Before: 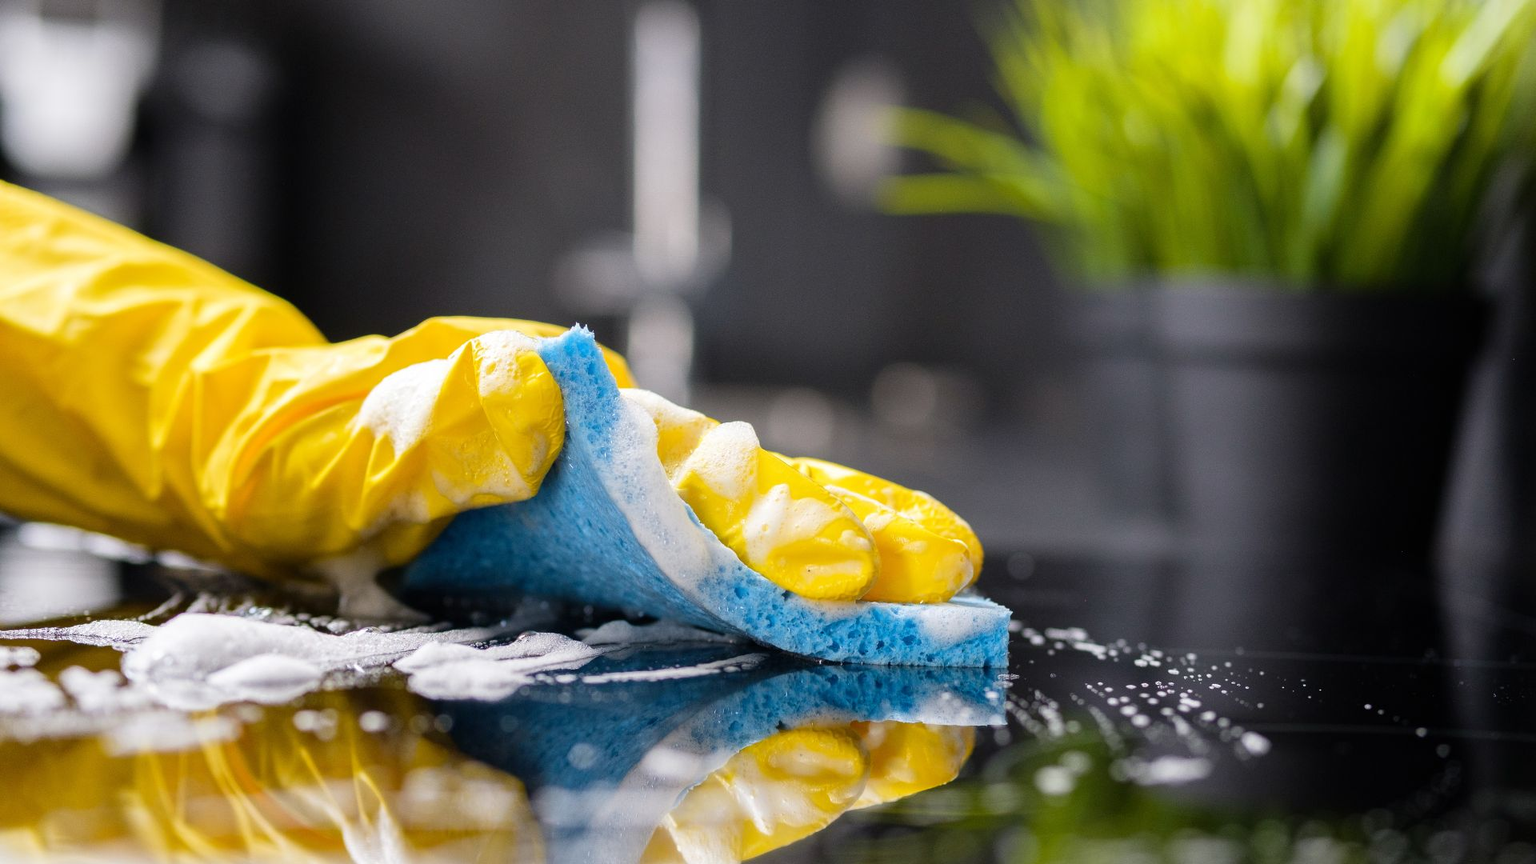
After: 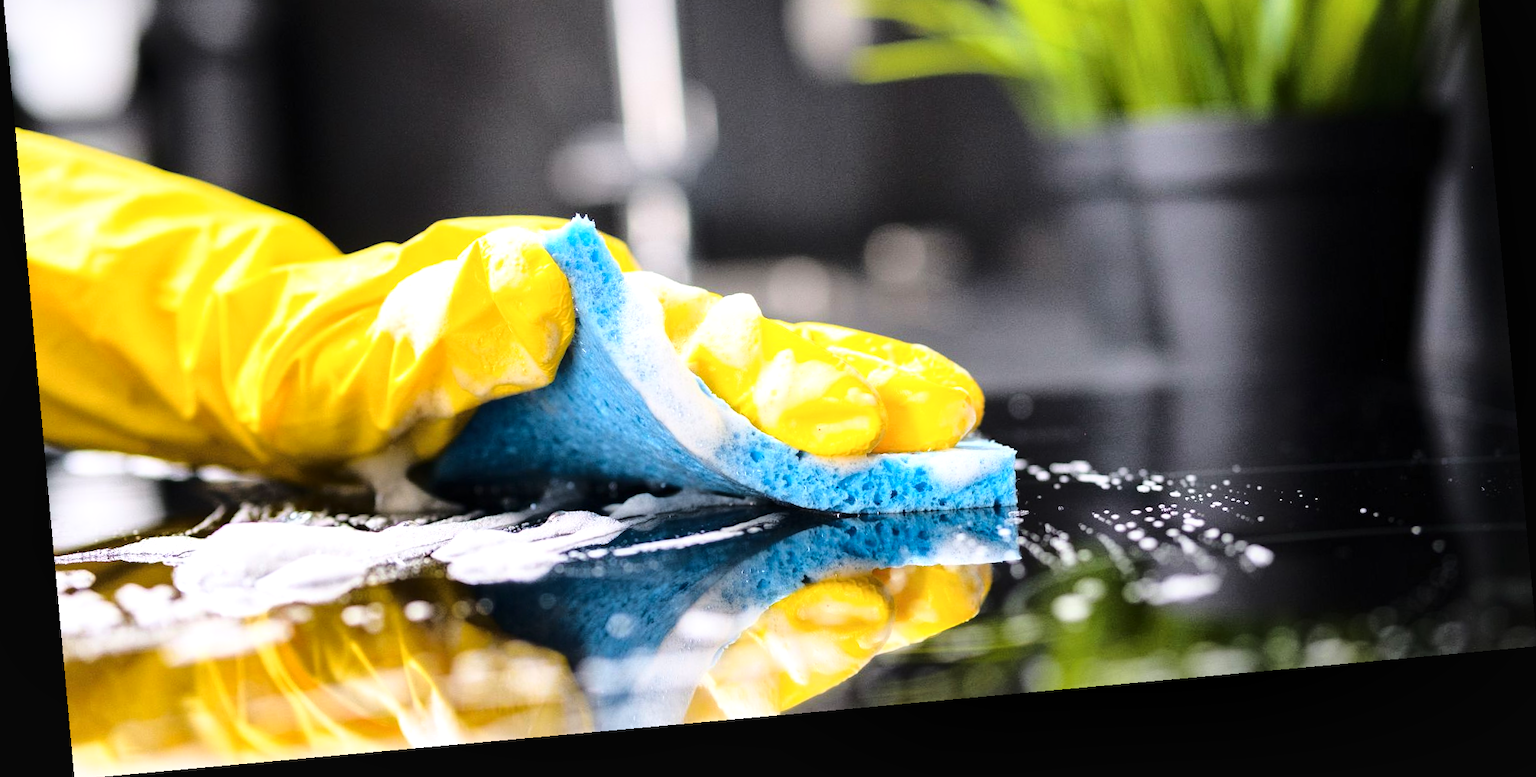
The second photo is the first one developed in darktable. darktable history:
contrast brightness saturation: contrast 0.03, brightness -0.04
local contrast: mode bilateral grid, contrast 20, coarseness 100, detail 150%, midtone range 0.2
exposure: black level correction -0.003, exposure 0.04 EV, compensate highlight preservation false
rotate and perspective: rotation -5.2°, automatic cropping off
base curve: curves: ch0 [(0, 0) (0.032, 0.037) (0.105, 0.228) (0.435, 0.76) (0.856, 0.983) (1, 1)]
crop and rotate: top 18.507%
